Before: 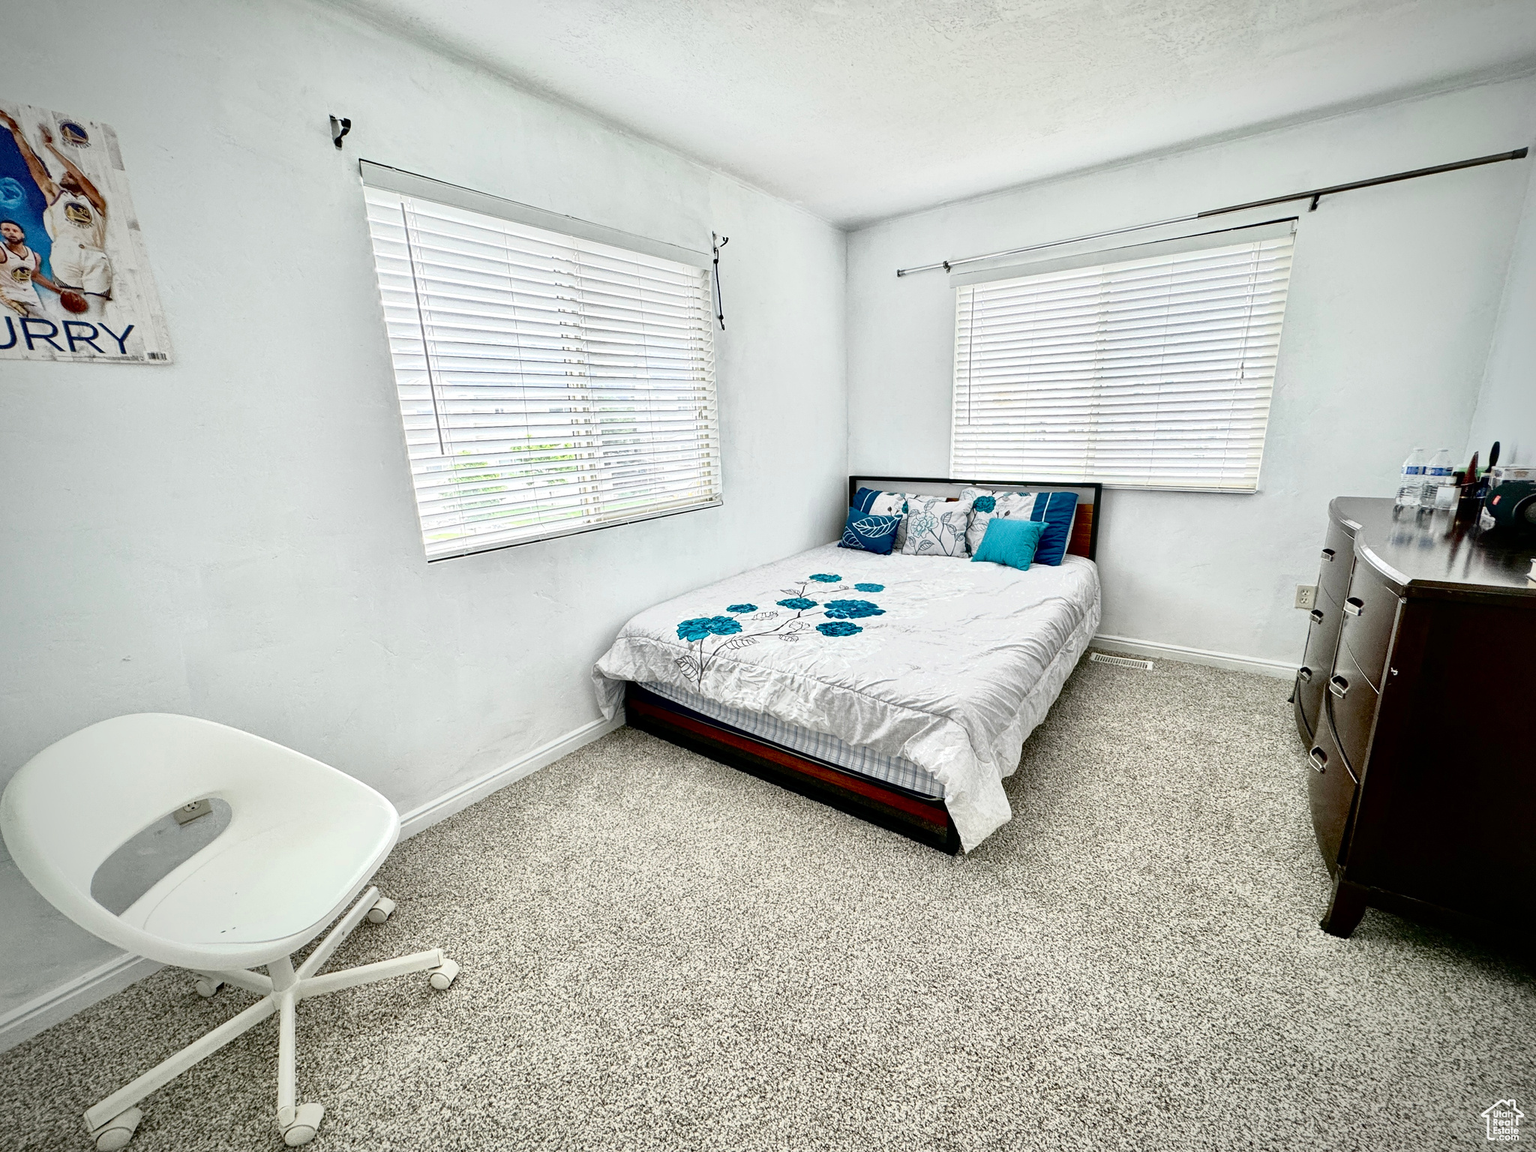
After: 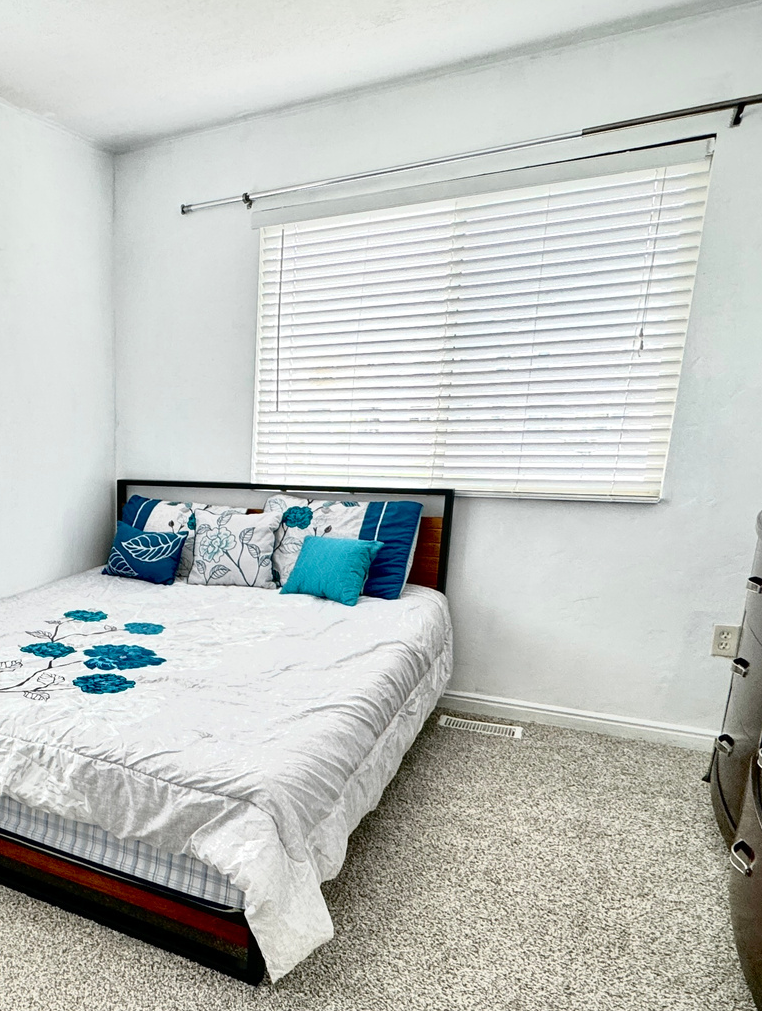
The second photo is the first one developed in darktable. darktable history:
crop and rotate: left 49.561%, top 10.145%, right 13.198%, bottom 23.979%
